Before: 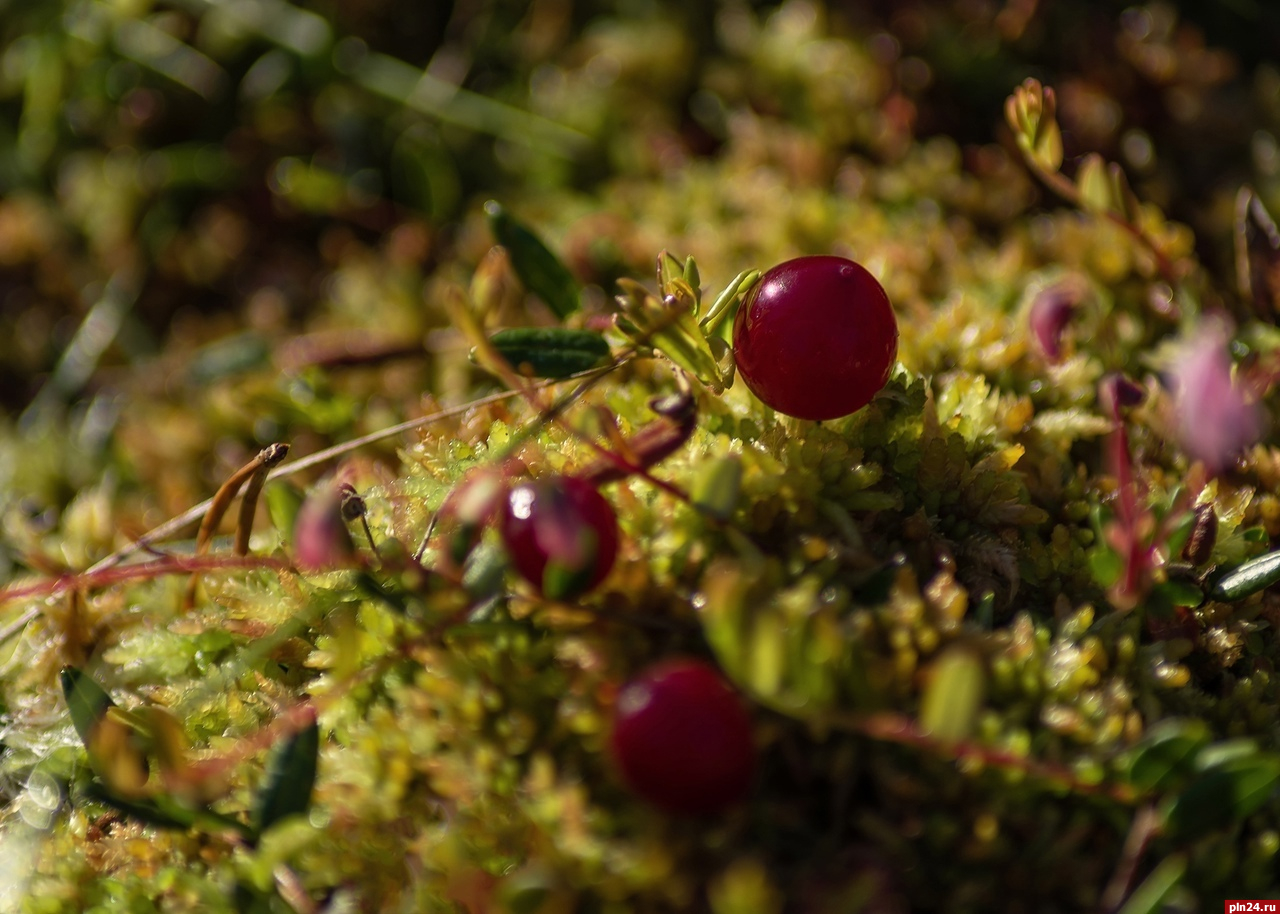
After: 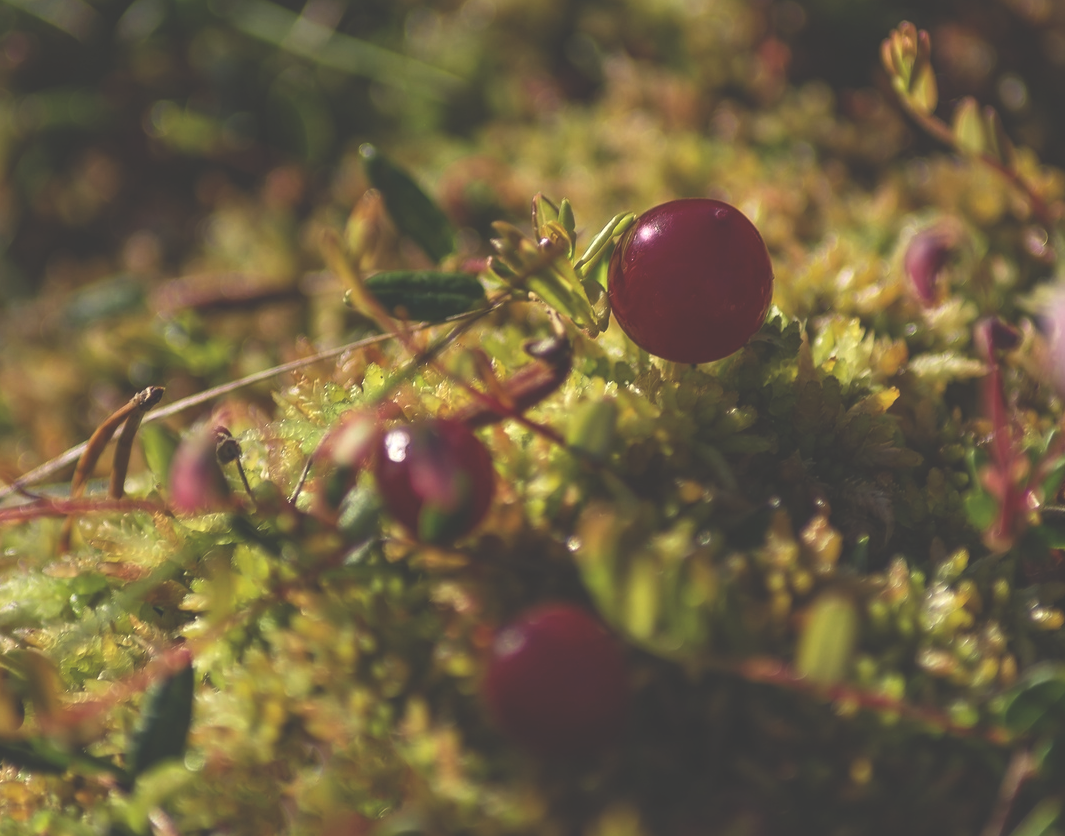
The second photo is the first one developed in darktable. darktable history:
crop: left 9.825%, top 6.317%, right 6.895%, bottom 2.153%
exposure: black level correction -0.039, exposure 0.065 EV, compensate highlight preservation false
